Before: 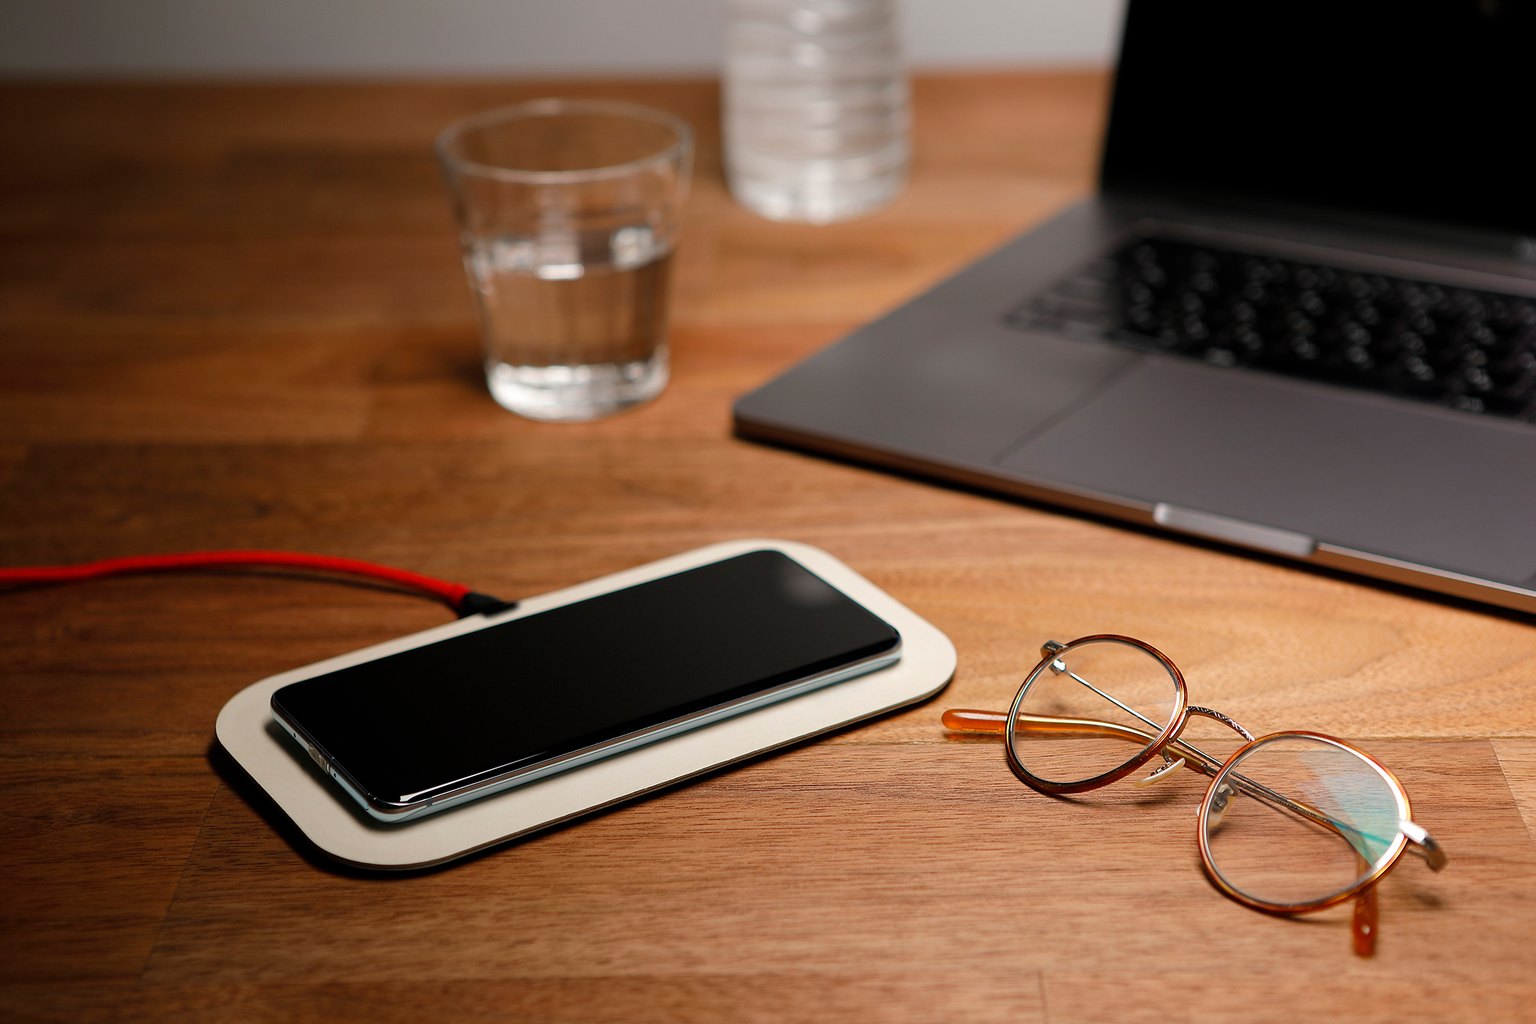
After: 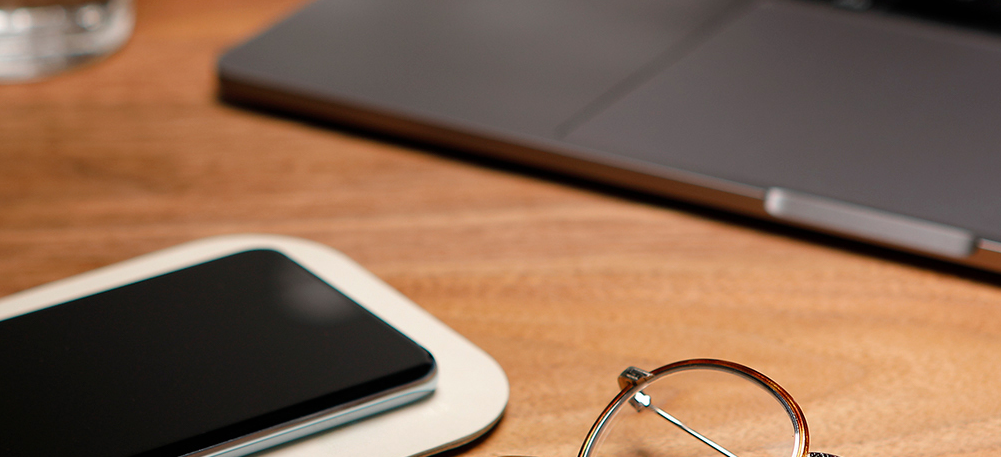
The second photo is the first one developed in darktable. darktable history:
crop: left 36.888%, top 35.06%, right 13.035%, bottom 30.607%
